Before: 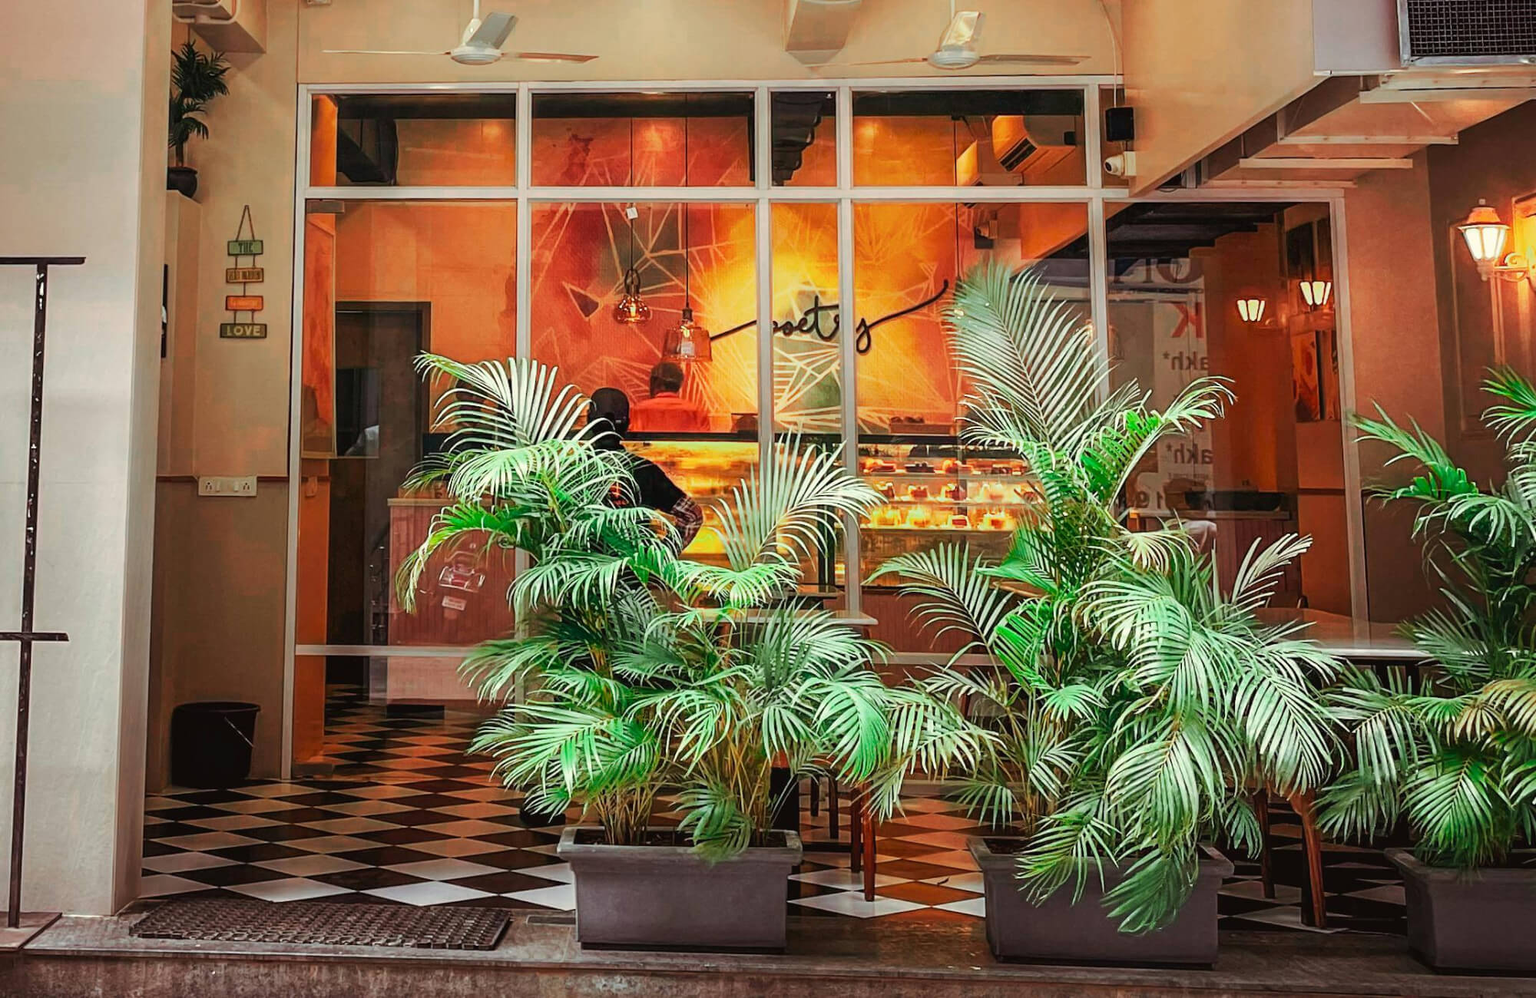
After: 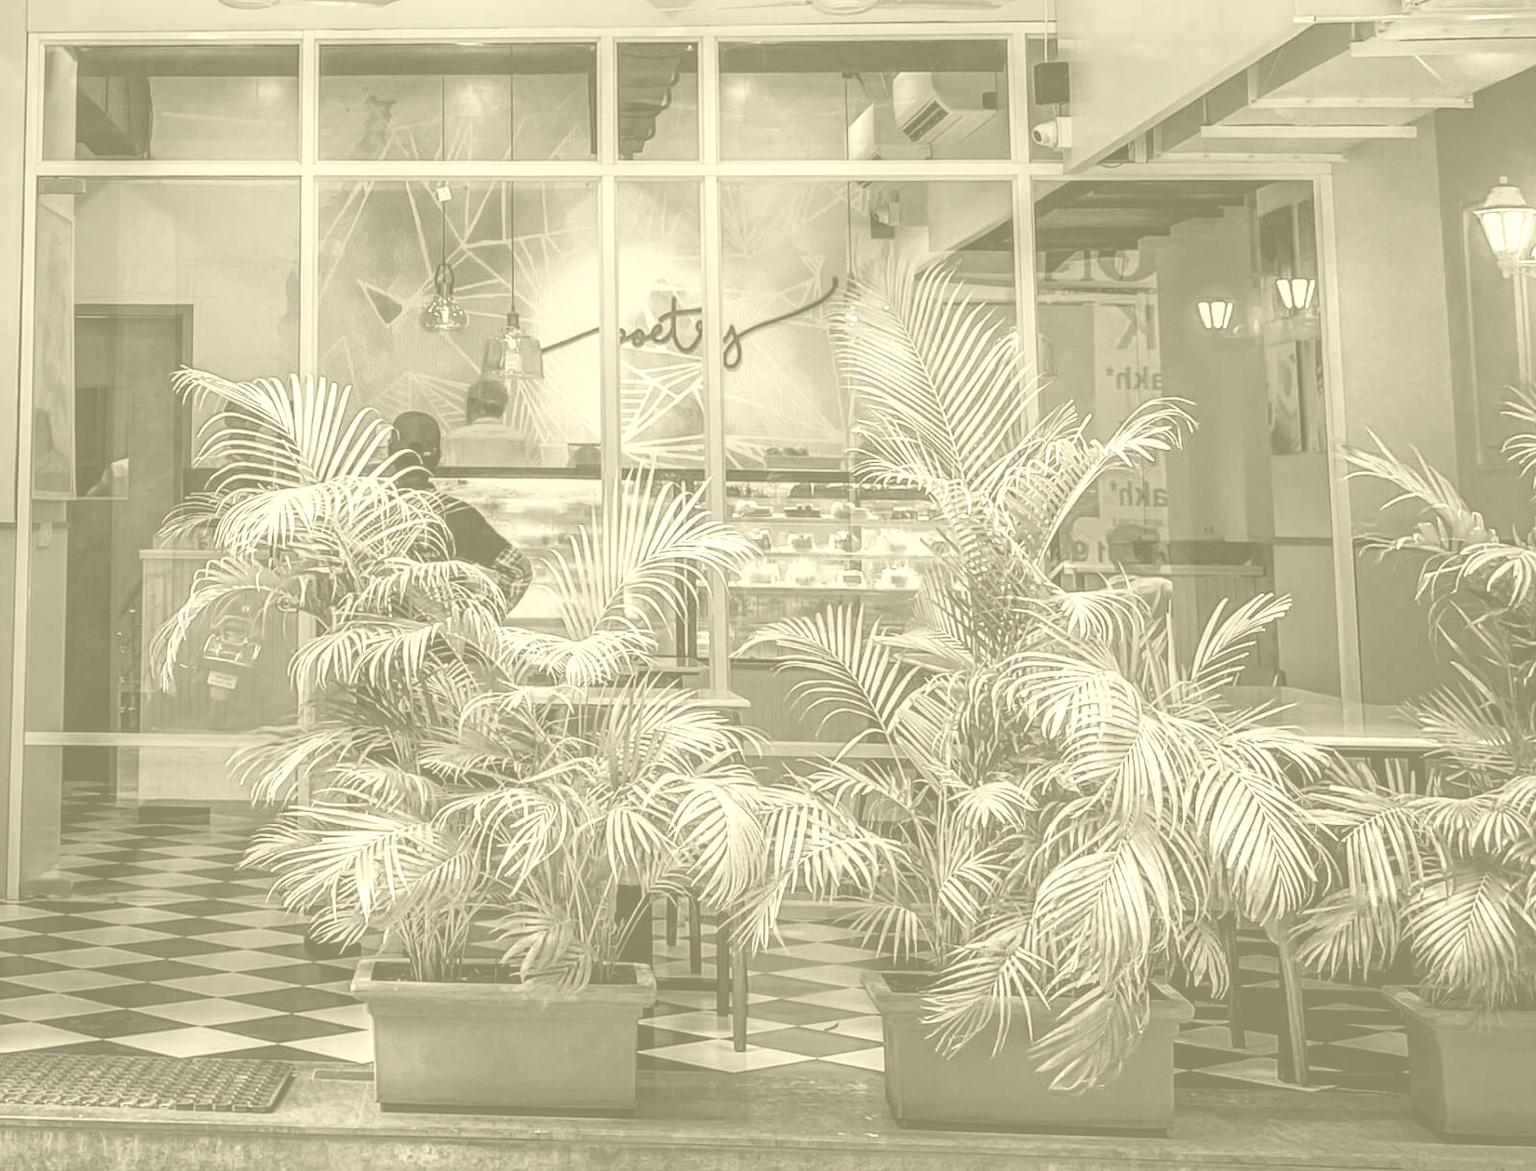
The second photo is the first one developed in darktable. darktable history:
local contrast: on, module defaults
colorize: hue 43.2°, saturation 40%, version 1
color balance: mode lift, gamma, gain (sRGB), lift [0.97, 1, 1, 1], gamma [1.03, 1, 1, 1]
crop and rotate: left 17.959%, top 5.771%, right 1.742%
